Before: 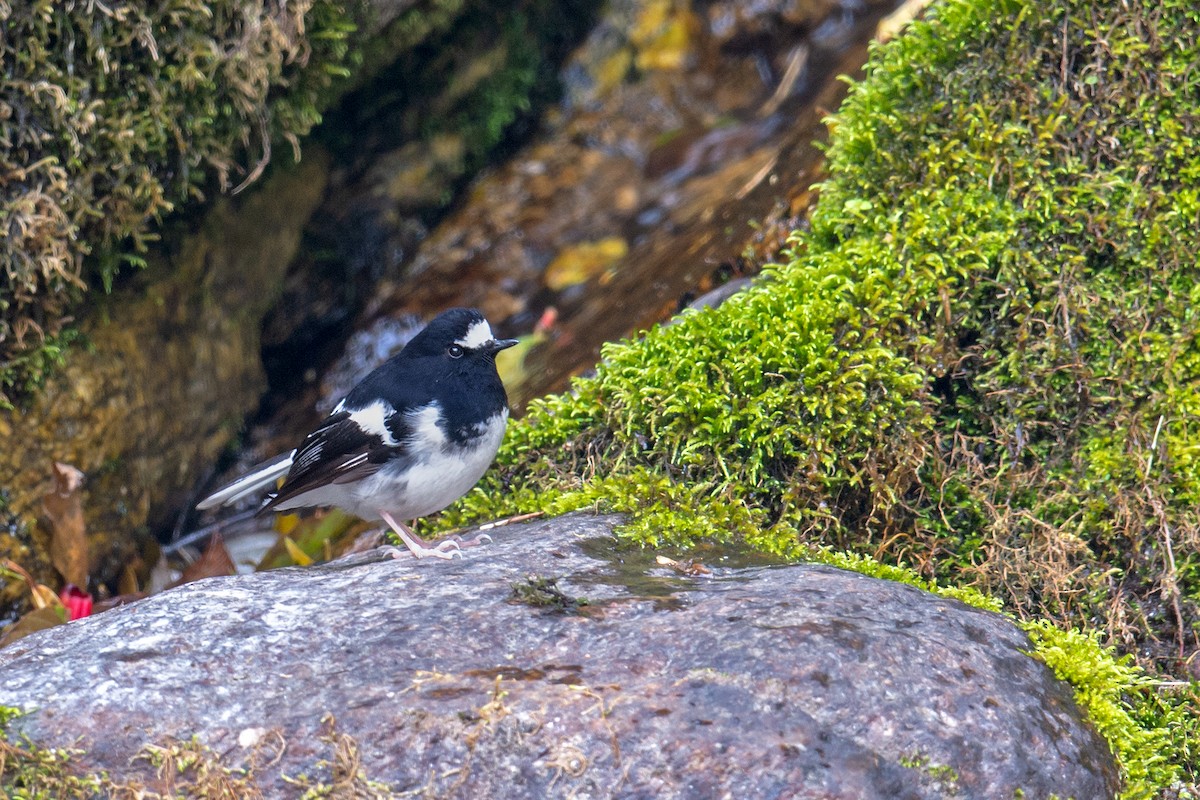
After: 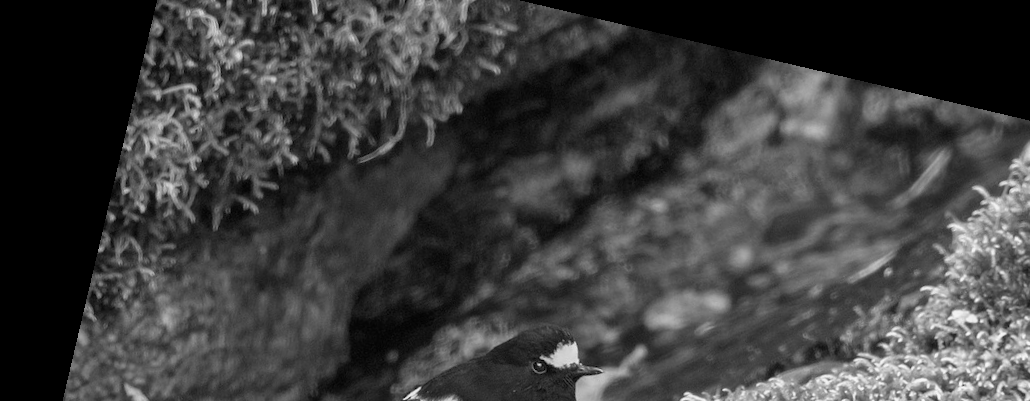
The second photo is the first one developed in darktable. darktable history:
monochrome: a -71.75, b 75.82
crop: left 0.579%, top 7.627%, right 23.167%, bottom 54.275%
rotate and perspective: rotation 13.27°, automatic cropping off
